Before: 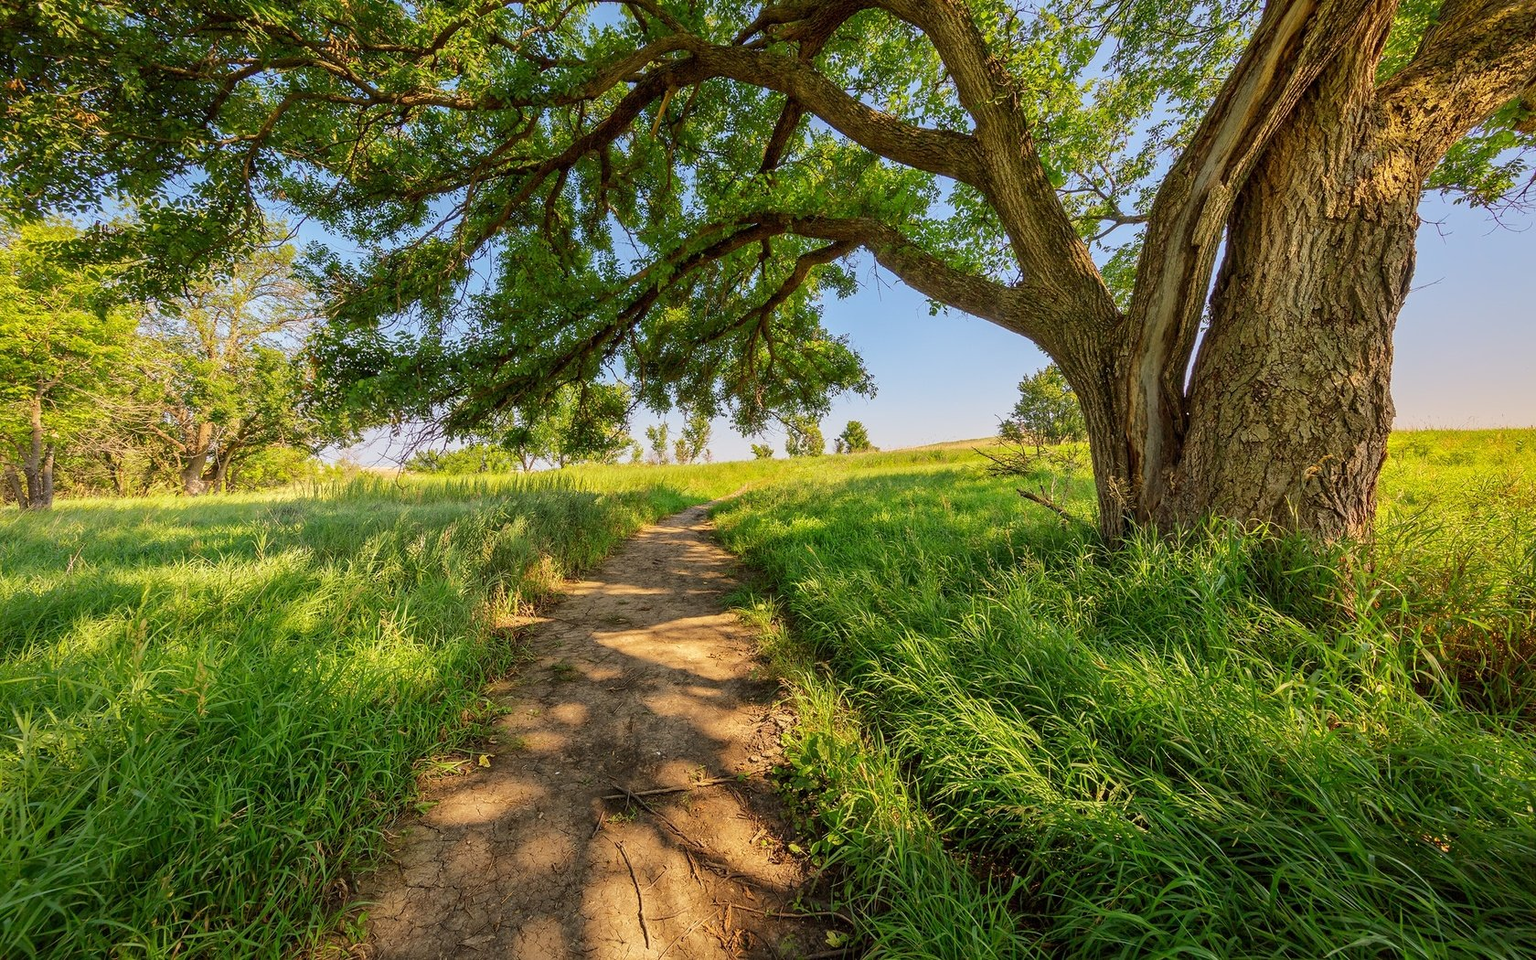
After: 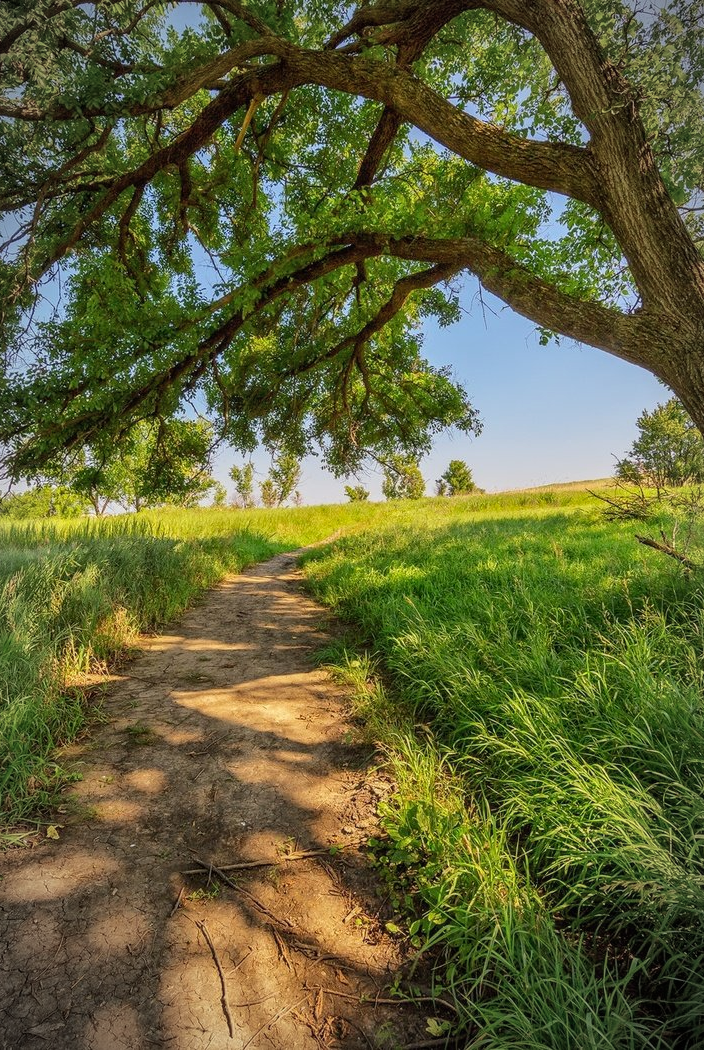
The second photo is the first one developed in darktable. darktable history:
crop: left 28.43%, right 29.168%
local contrast: detail 109%
shadows and highlights: radius 117.46, shadows 41.82, highlights -61.92, soften with gaussian
vignetting: fall-off start 86.26%, brightness -0.575, automatic ratio true
